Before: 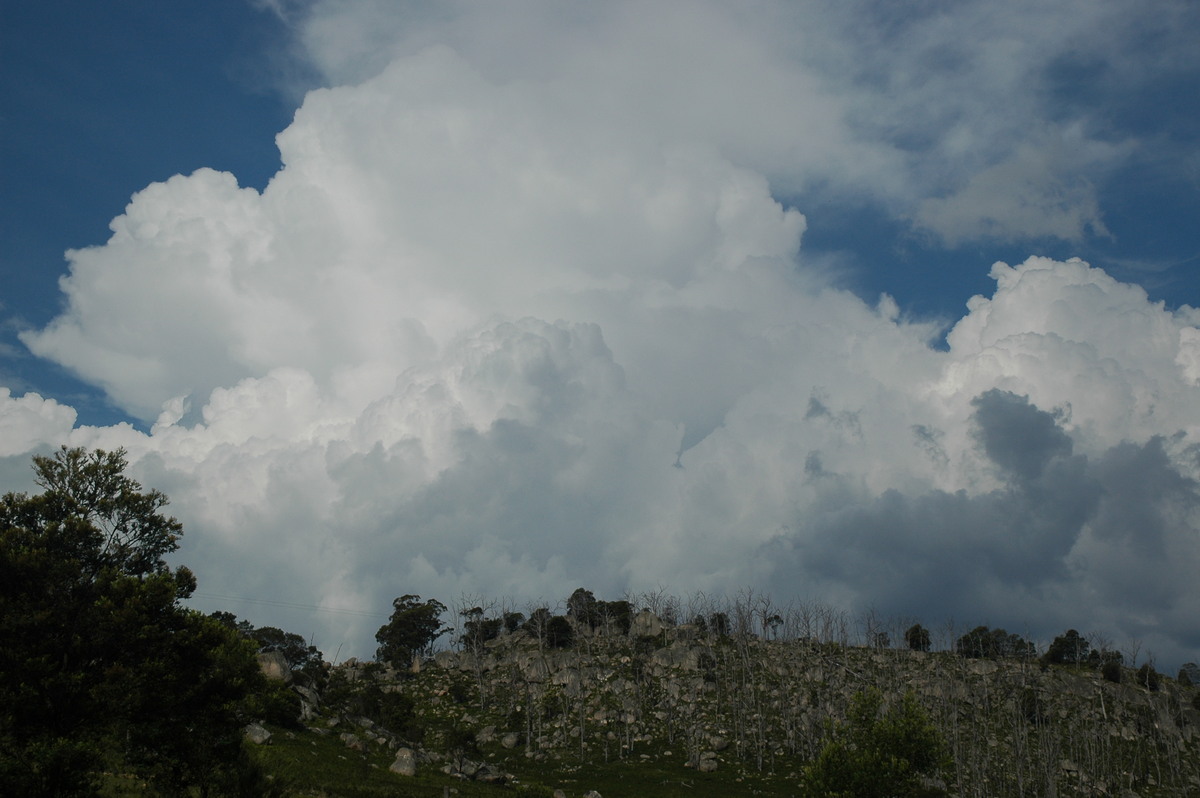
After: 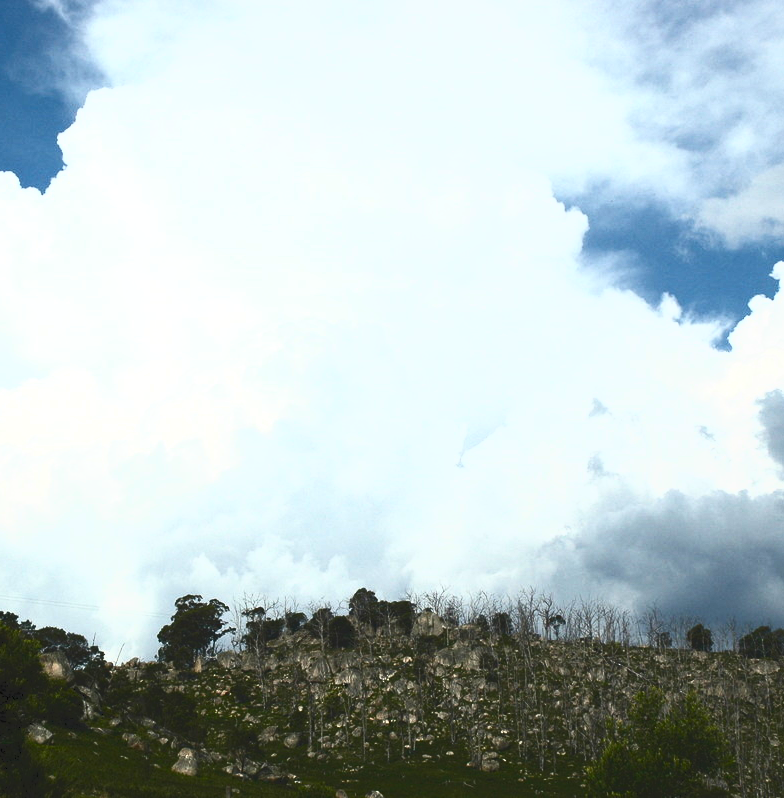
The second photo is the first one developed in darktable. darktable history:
exposure: black level correction 0, exposure 1.095 EV, compensate exposure bias true, compensate highlight preservation false
contrast brightness saturation: contrast 0.244, brightness -0.233, saturation 0.137
crop and rotate: left 18.217%, right 16.404%
tone curve: curves: ch0 [(0, 0) (0.003, 0.115) (0.011, 0.133) (0.025, 0.157) (0.044, 0.182) (0.069, 0.209) (0.1, 0.239) (0.136, 0.279) (0.177, 0.326) (0.224, 0.379) (0.277, 0.436) (0.335, 0.507) (0.399, 0.587) (0.468, 0.671) (0.543, 0.75) (0.623, 0.837) (0.709, 0.916) (0.801, 0.978) (0.898, 0.985) (1, 1)], color space Lab, independent channels, preserve colors none
